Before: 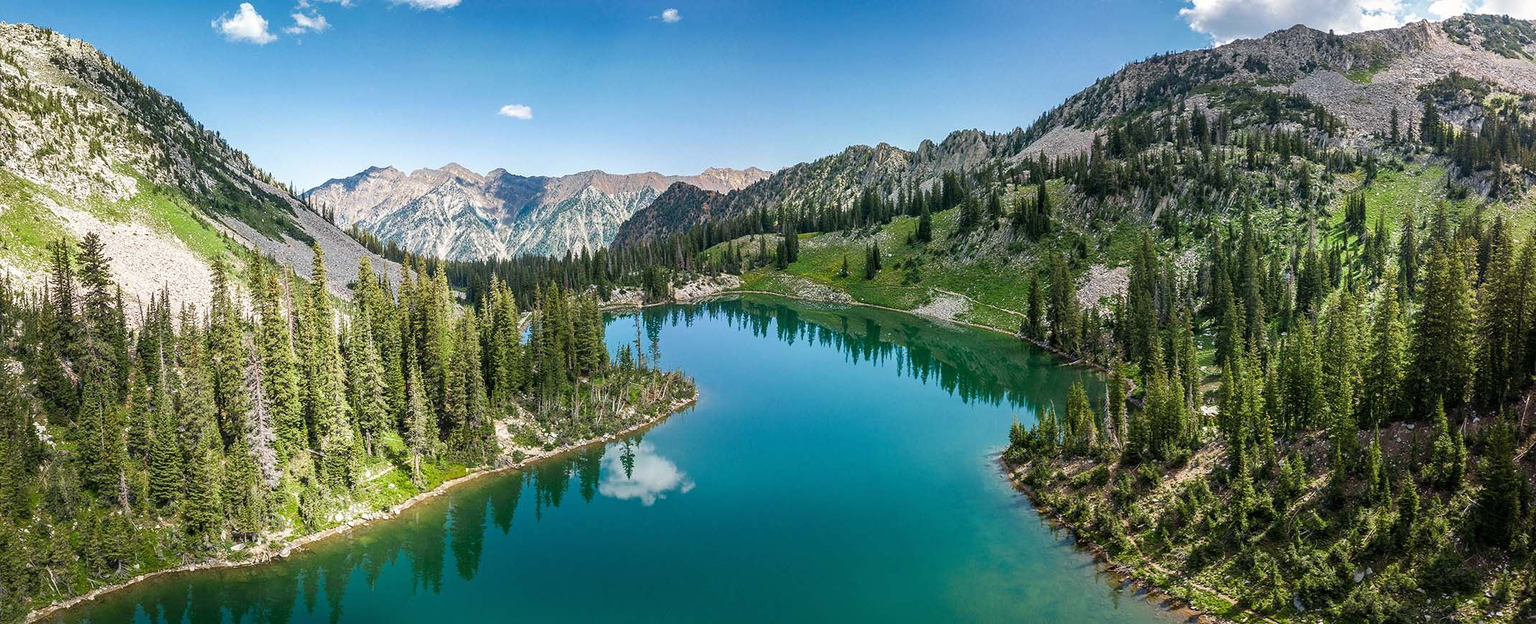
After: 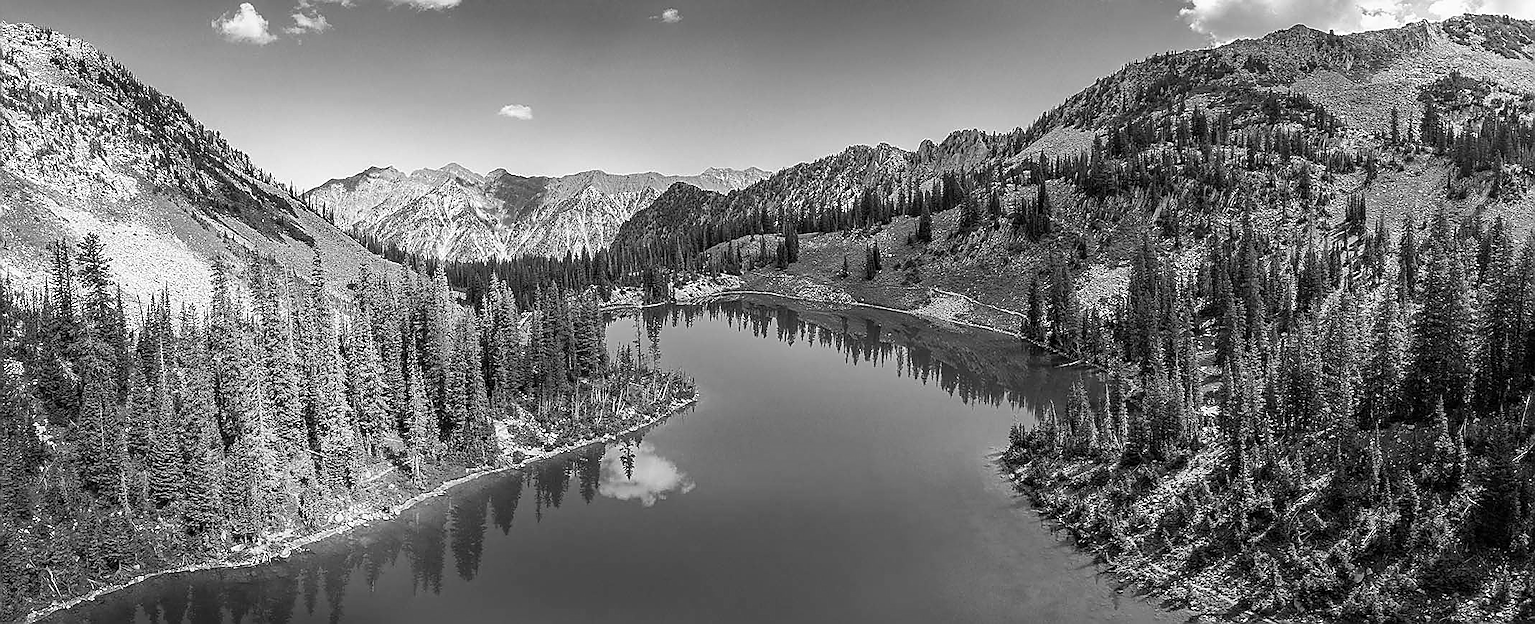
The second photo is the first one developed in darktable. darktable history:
sharpen: radius 1.4, amount 1.25, threshold 0.7
monochrome: a -11.7, b 1.62, size 0.5, highlights 0.38
